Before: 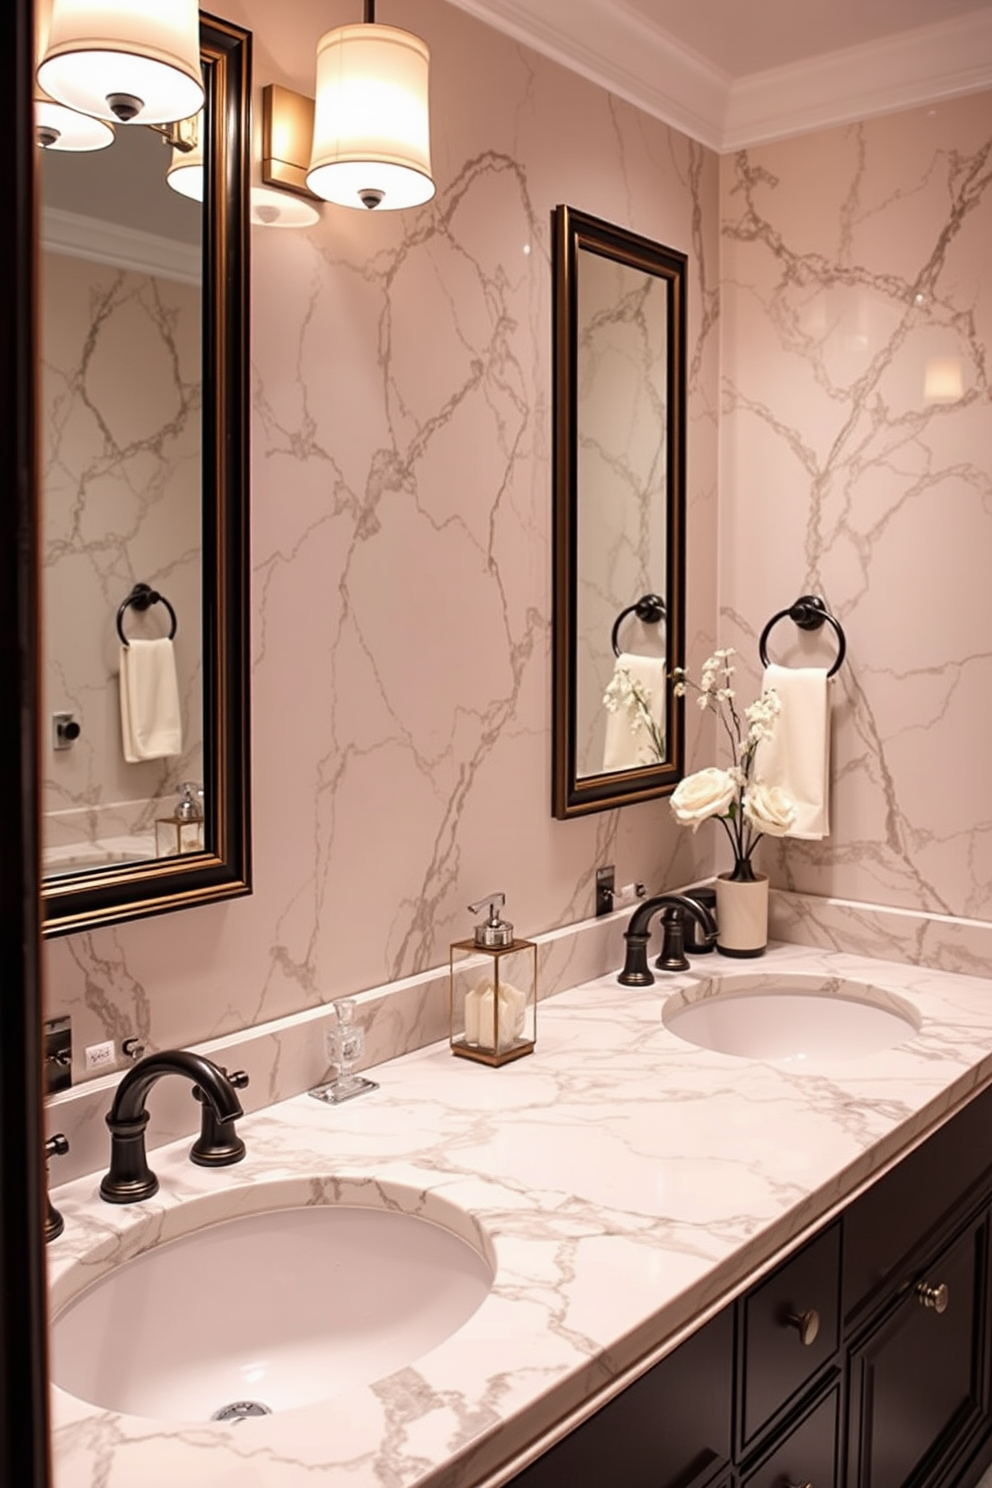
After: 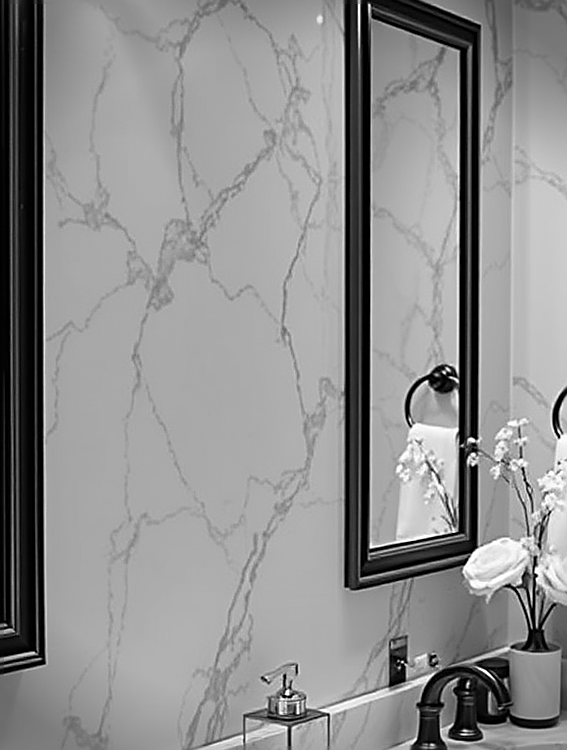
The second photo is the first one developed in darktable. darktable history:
crop: left 20.932%, top 15.471%, right 21.848%, bottom 34.081%
vignetting: fall-off start 88.03%, fall-off radius 24.9%
monochrome: size 3.1
sharpen: radius 1.4, amount 1.25, threshold 0.7
